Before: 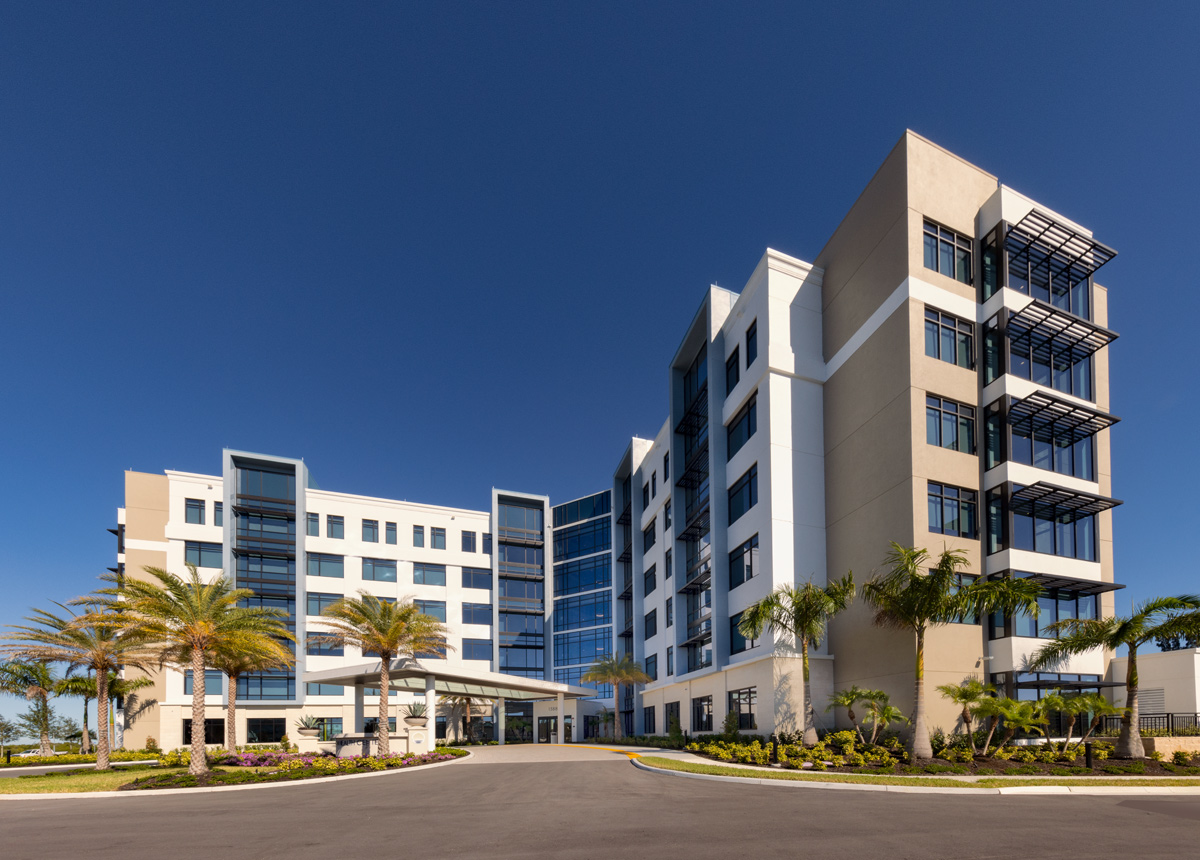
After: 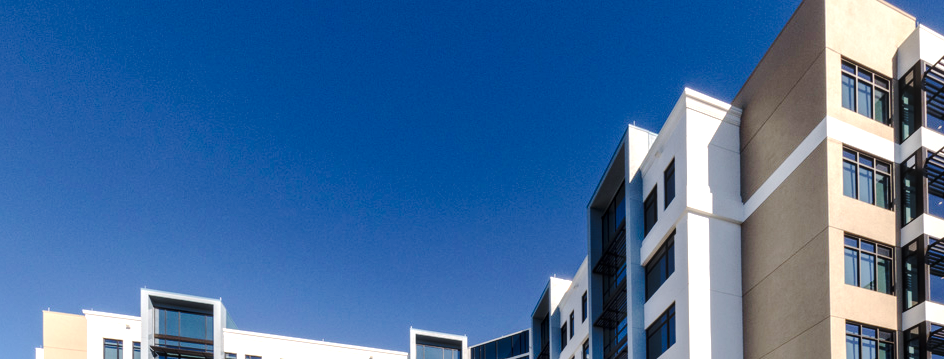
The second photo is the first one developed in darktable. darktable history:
exposure: exposure 0.565 EV, compensate exposure bias true, compensate highlight preservation false
local contrast: highlights 62%, detail 143%, midtone range 0.43
tone curve: curves: ch0 [(0, 0.032) (0.094, 0.08) (0.265, 0.208) (0.41, 0.417) (0.485, 0.524) (0.638, 0.673) (0.845, 0.828) (0.994, 0.964)]; ch1 [(0, 0) (0.161, 0.092) (0.37, 0.302) (0.437, 0.456) (0.469, 0.482) (0.498, 0.504) (0.576, 0.583) (0.644, 0.638) (0.725, 0.765) (1, 1)]; ch2 [(0, 0) (0.352, 0.403) (0.45, 0.469) (0.502, 0.504) (0.54, 0.521) (0.589, 0.576) (1, 1)], preserve colors none
crop: left 6.844%, top 18.616%, right 14.435%, bottom 39.547%
